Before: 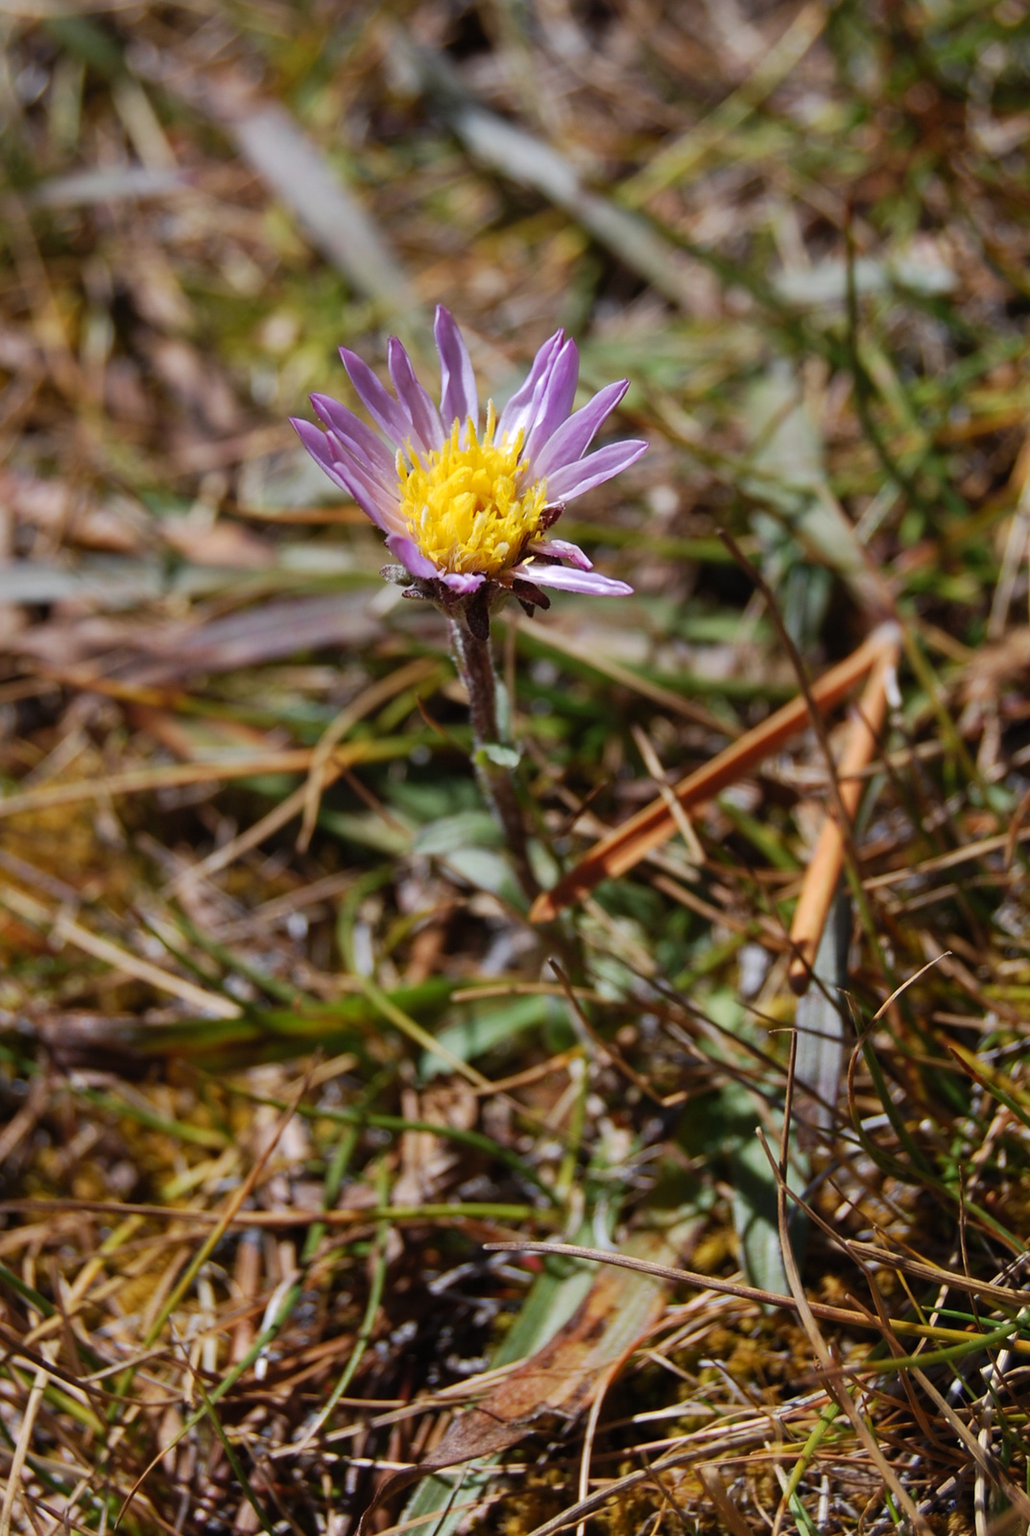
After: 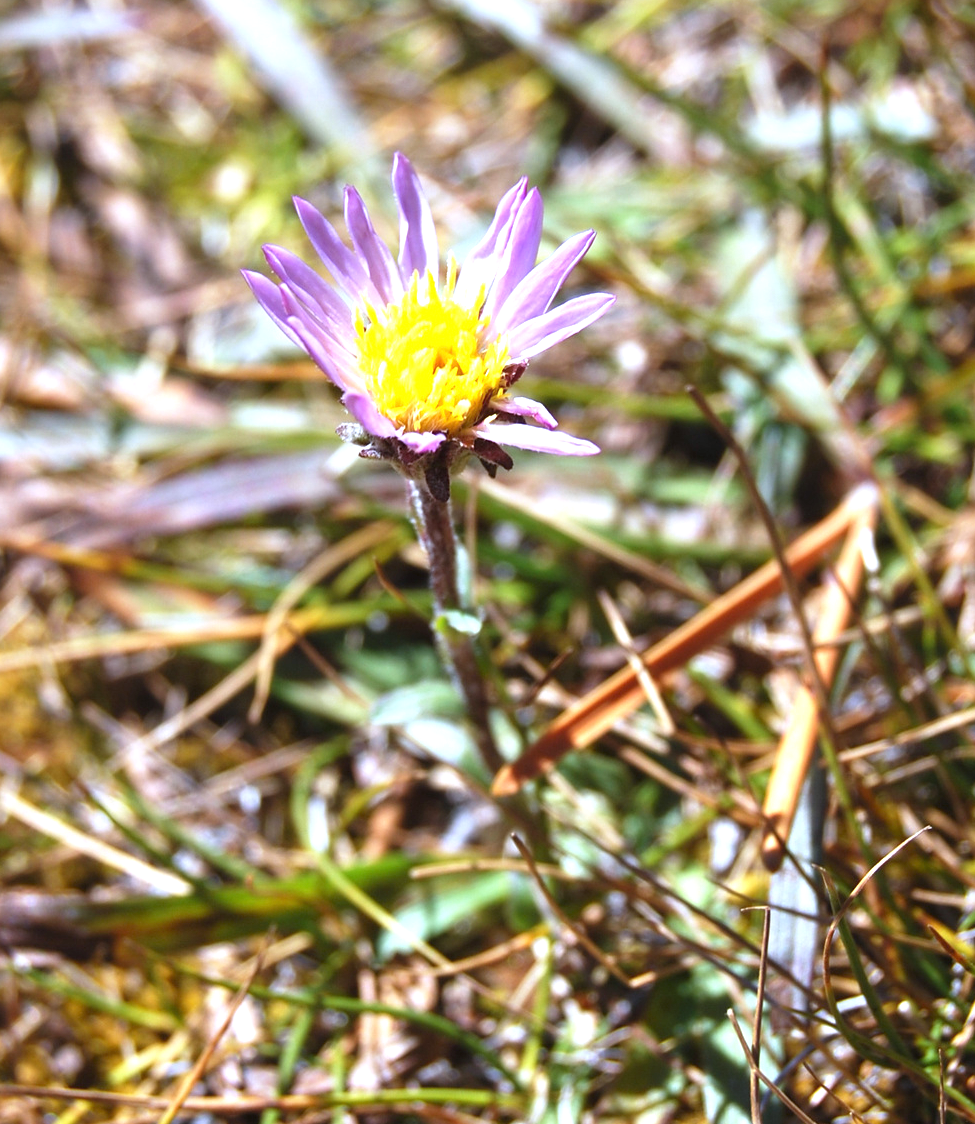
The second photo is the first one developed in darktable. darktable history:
crop: left 5.596%, top 10.314%, right 3.534%, bottom 19.395%
exposure: black level correction 0, exposure 1.388 EV, compensate exposure bias true, compensate highlight preservation false
white balance: red 0.926, green 1.003, blue 1.133
